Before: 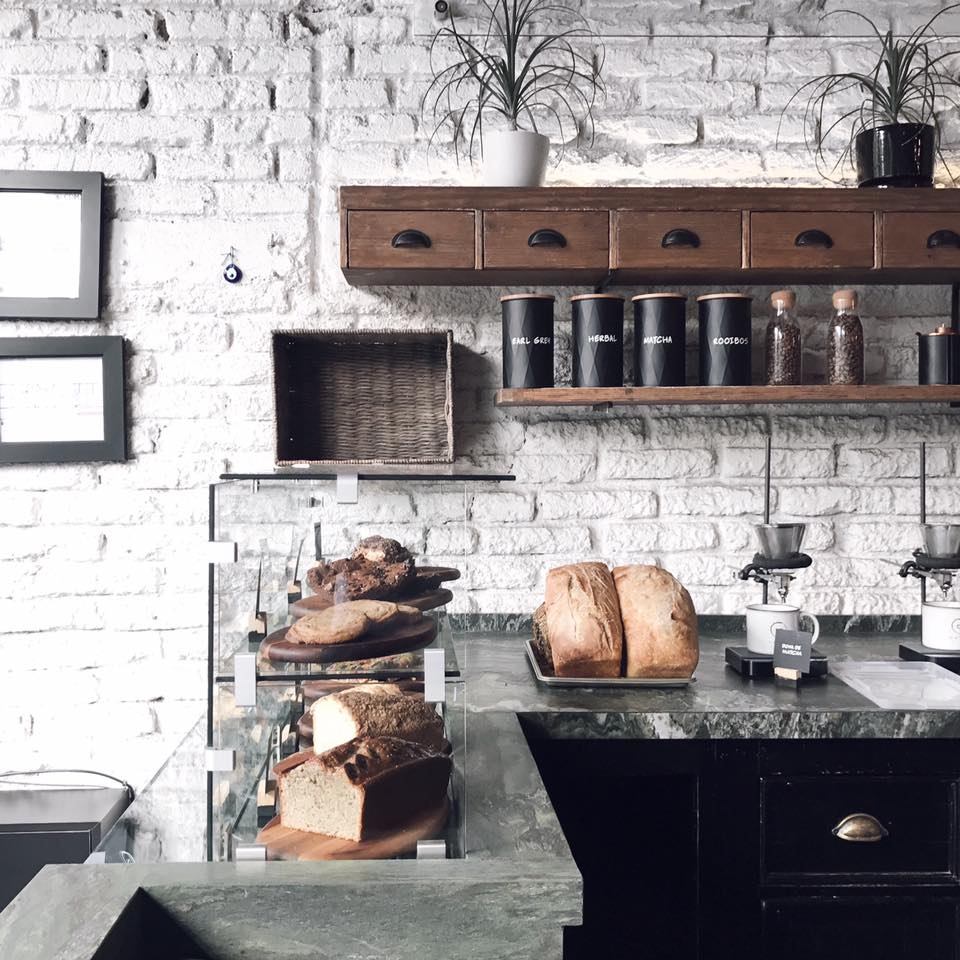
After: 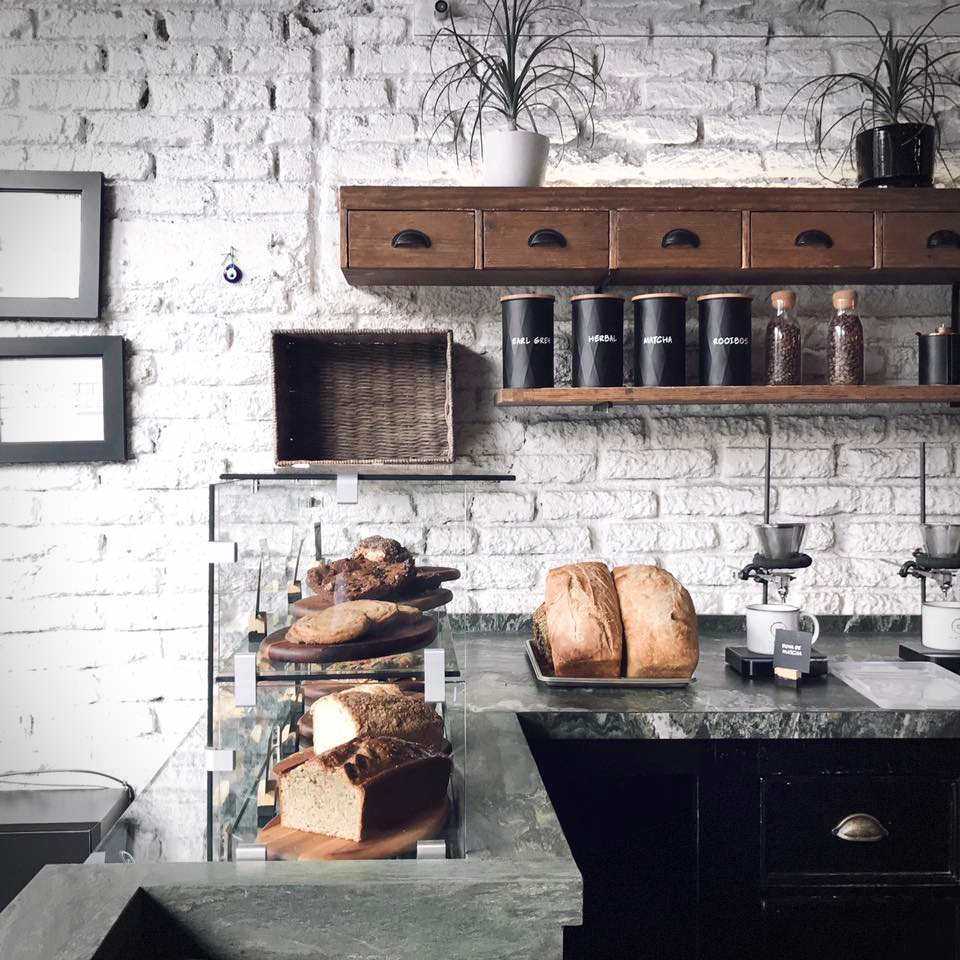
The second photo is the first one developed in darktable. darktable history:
velvia: on, module defaults
vignetting: dithering 8-bit output, unbound false
